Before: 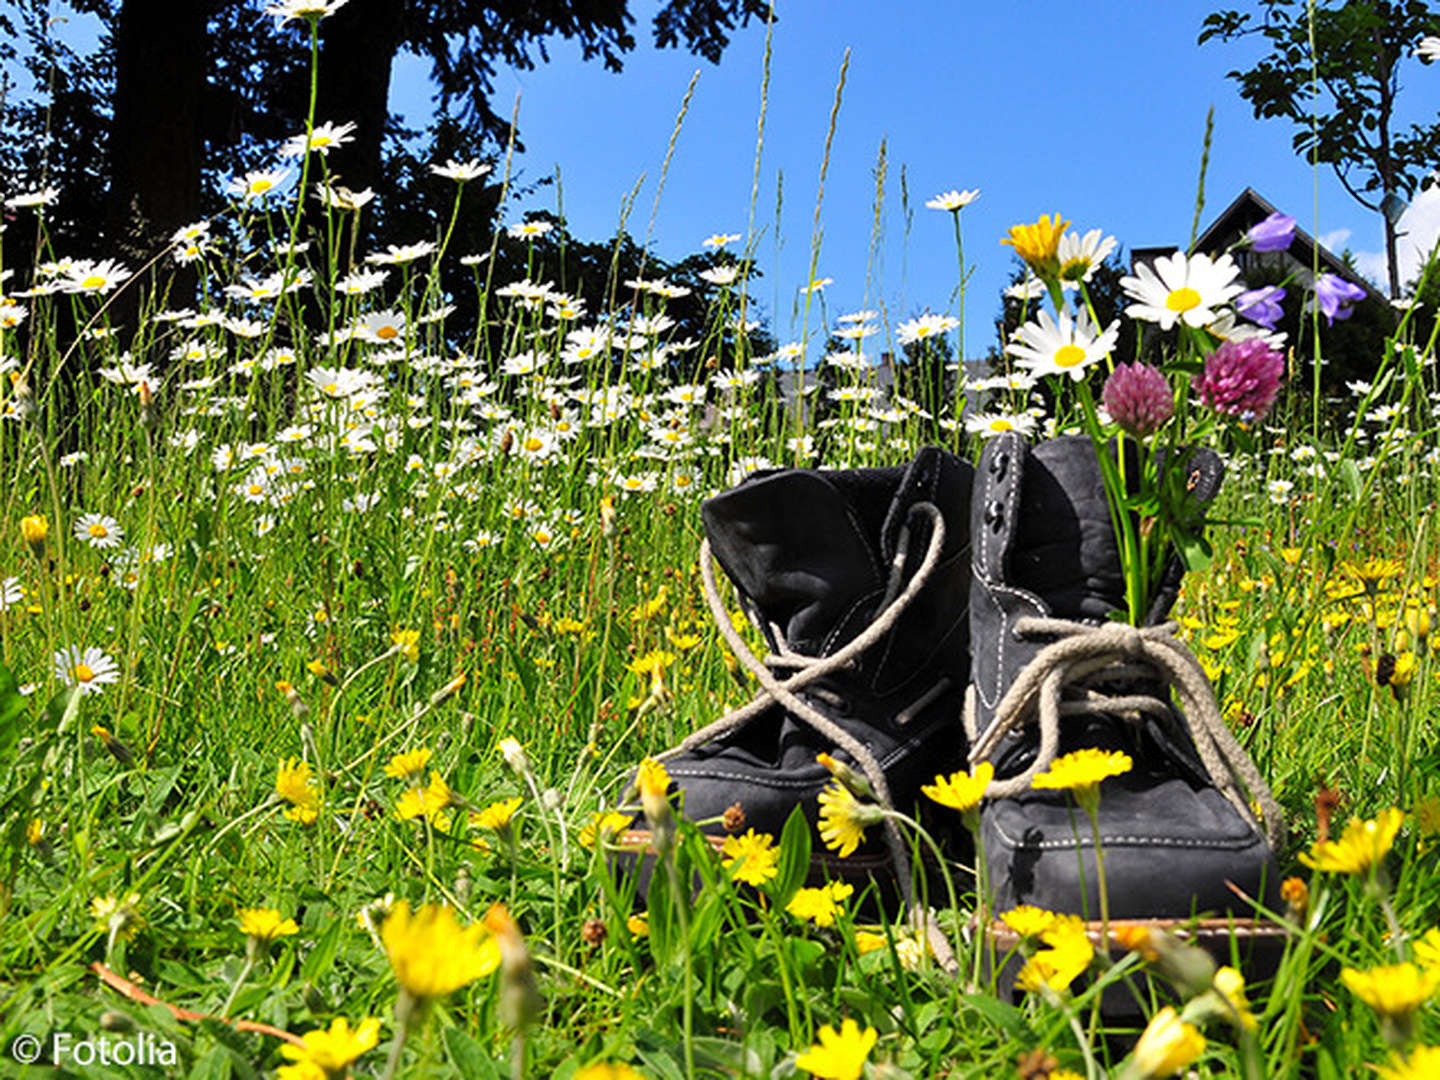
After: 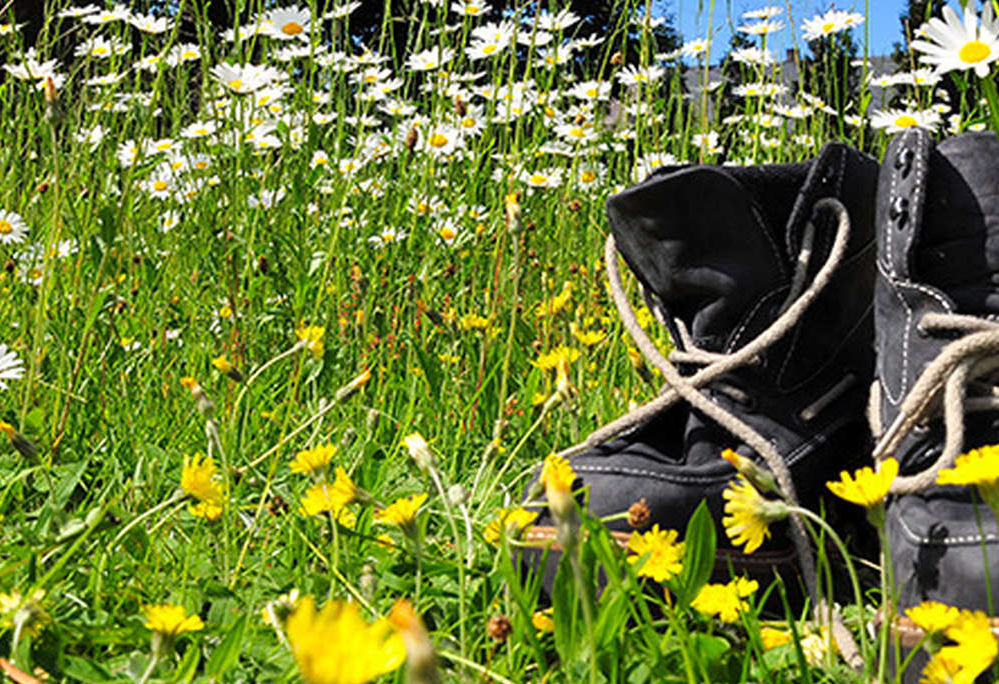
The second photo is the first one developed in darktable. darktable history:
crop: left 6.665%, top 28.172%, right 23.907%, bottom 8.48%
